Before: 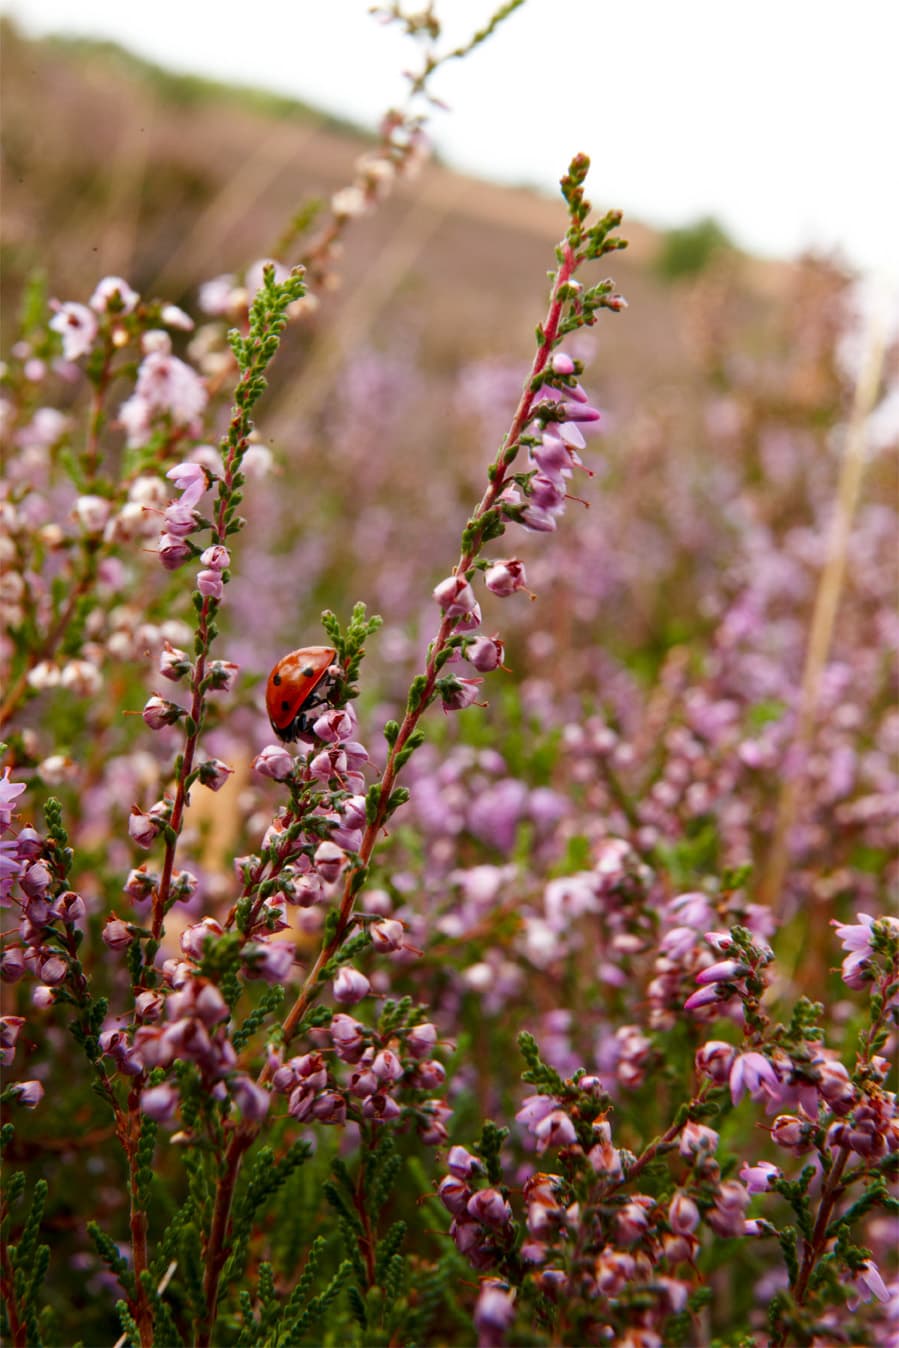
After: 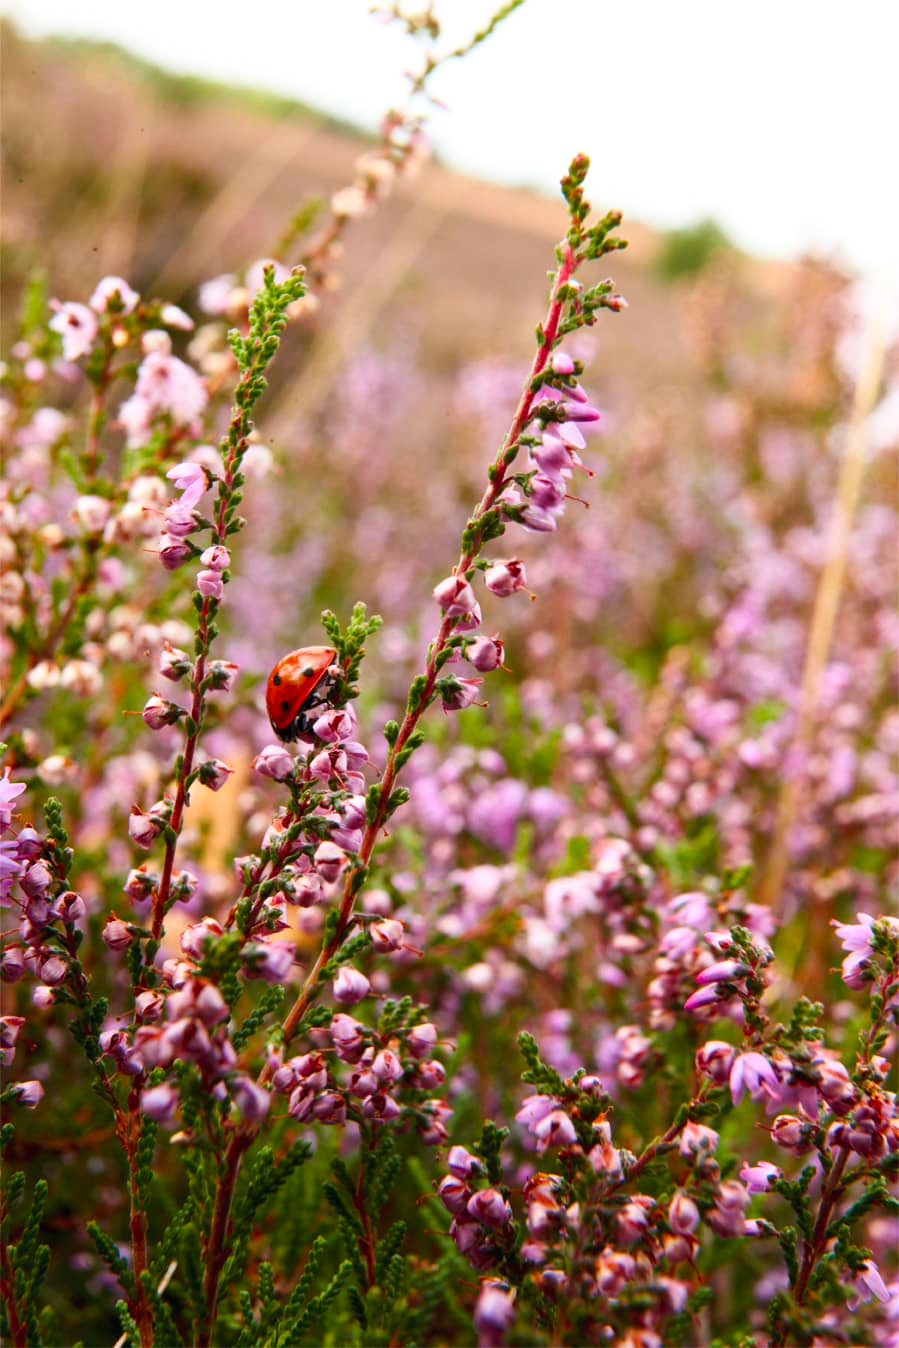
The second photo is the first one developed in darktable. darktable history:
contrast brightness saturation: contrast 0.201, brightness 0.166, saturation 0.229
